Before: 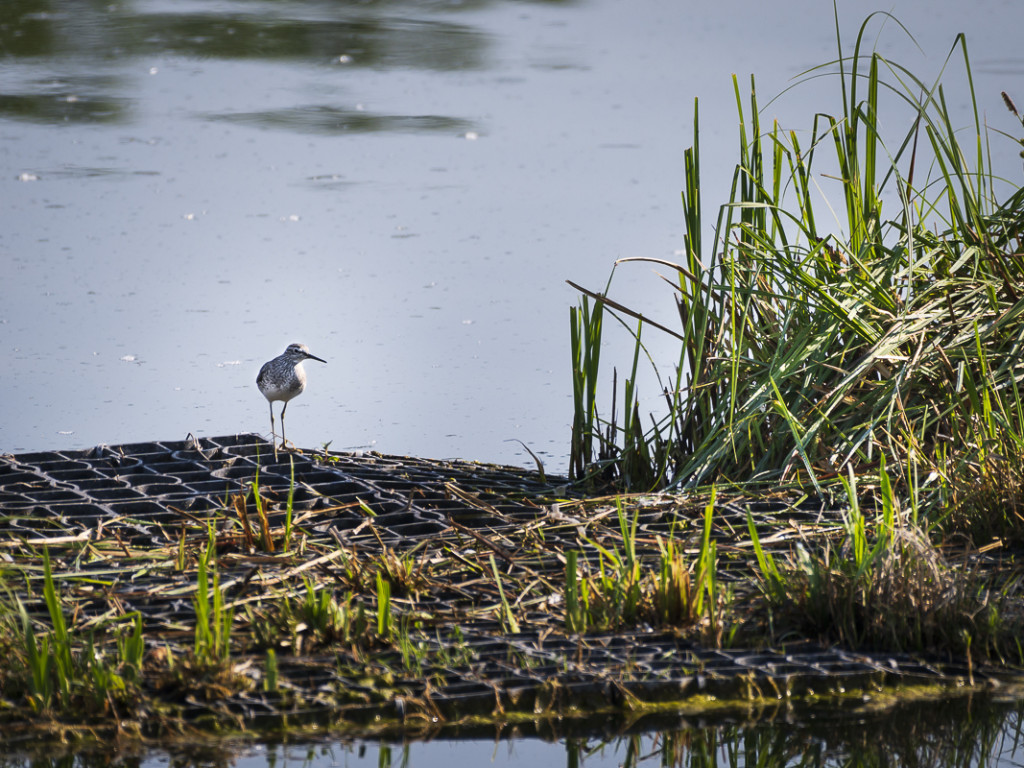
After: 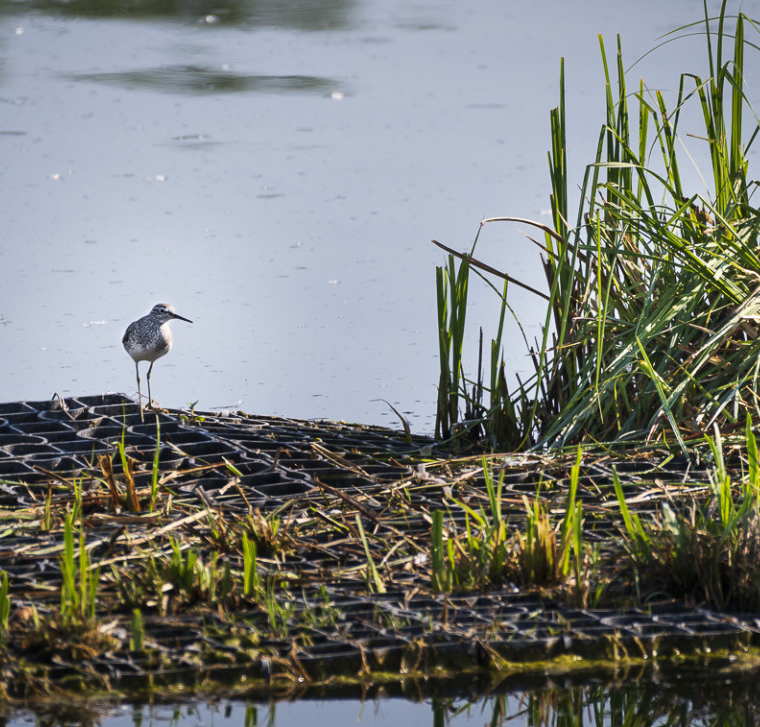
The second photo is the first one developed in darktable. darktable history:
tone equalizer: on, module defaults
crop and rotate: left 13.15%, top 5.251%, right 12.609%
